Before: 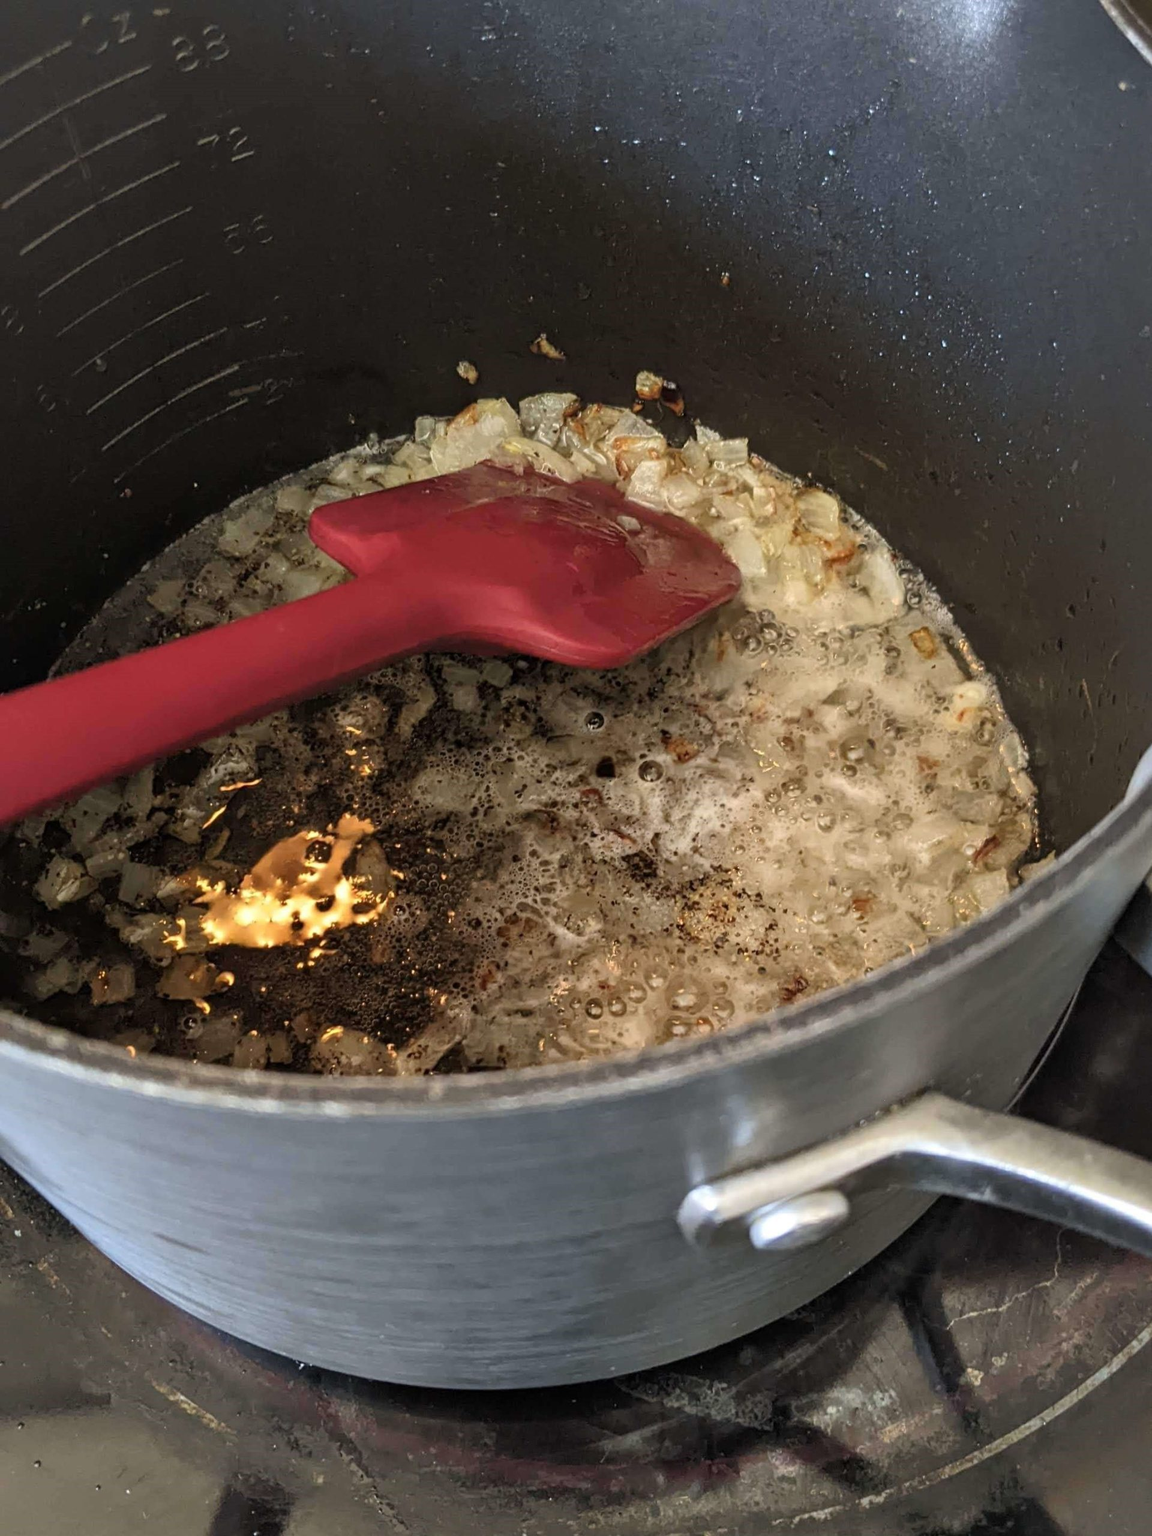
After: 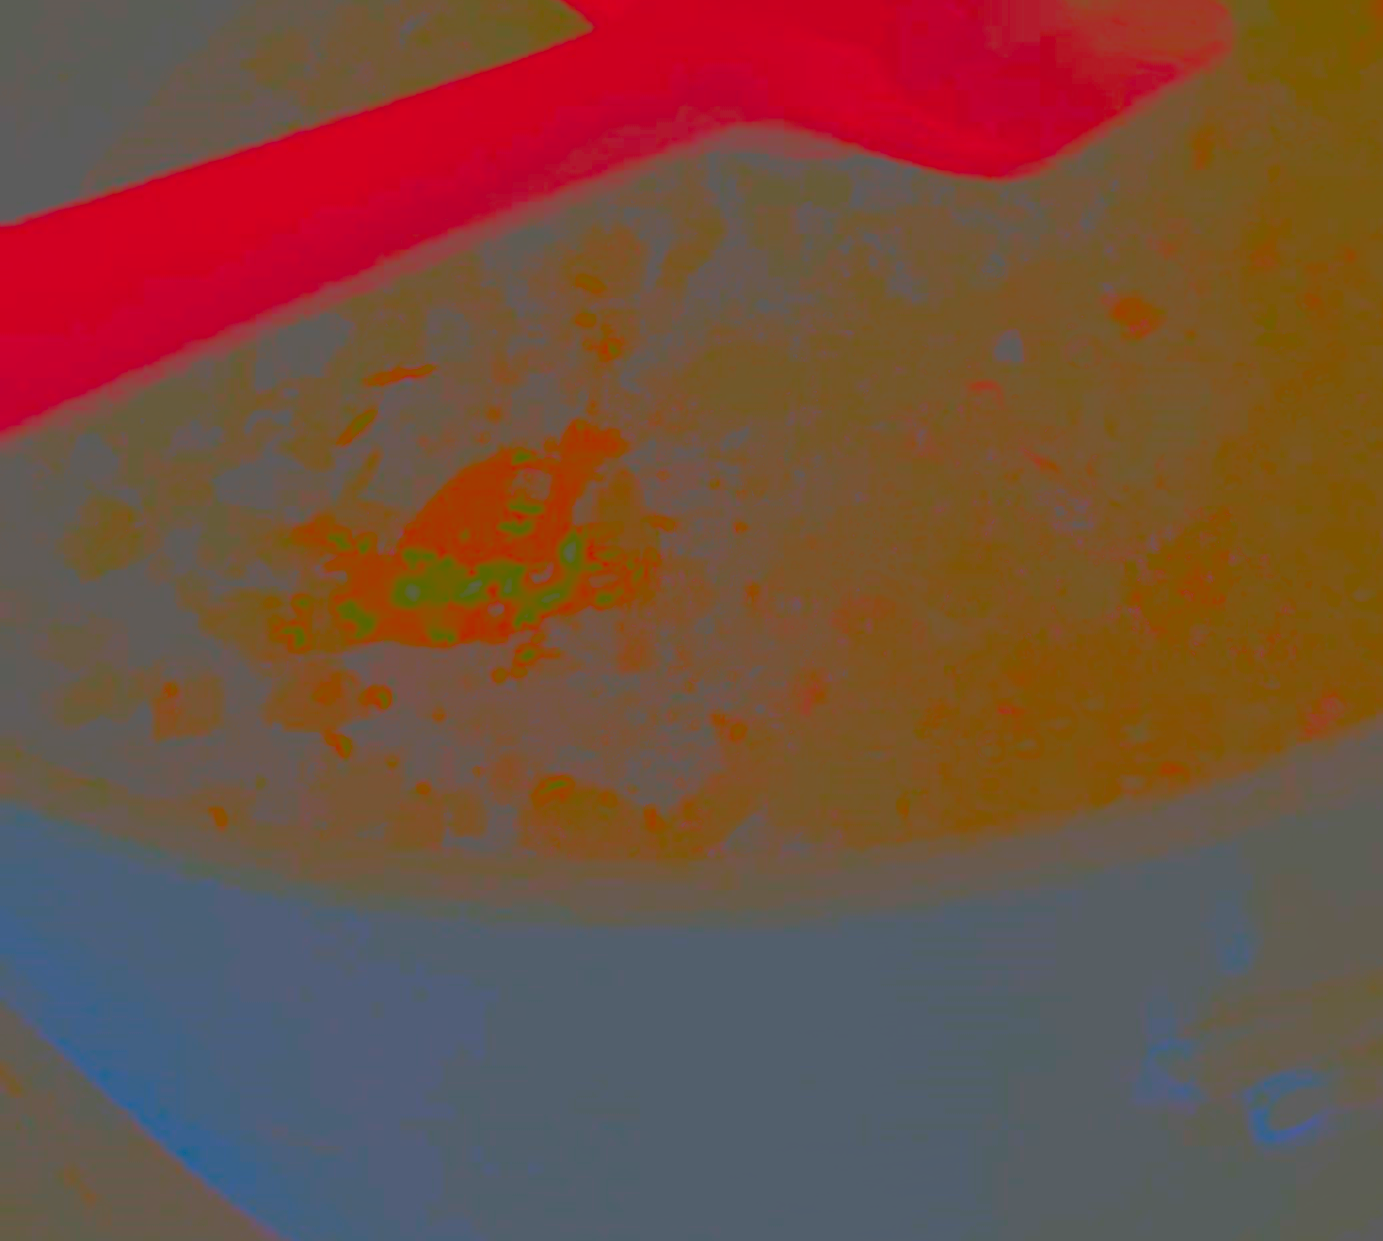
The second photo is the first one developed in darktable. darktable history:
crop: top 36.498%, right 27.964%, bottom 14.995%
contrast brightness saturation: contrast -0.99, brightness -0.17, saturation 0.75
